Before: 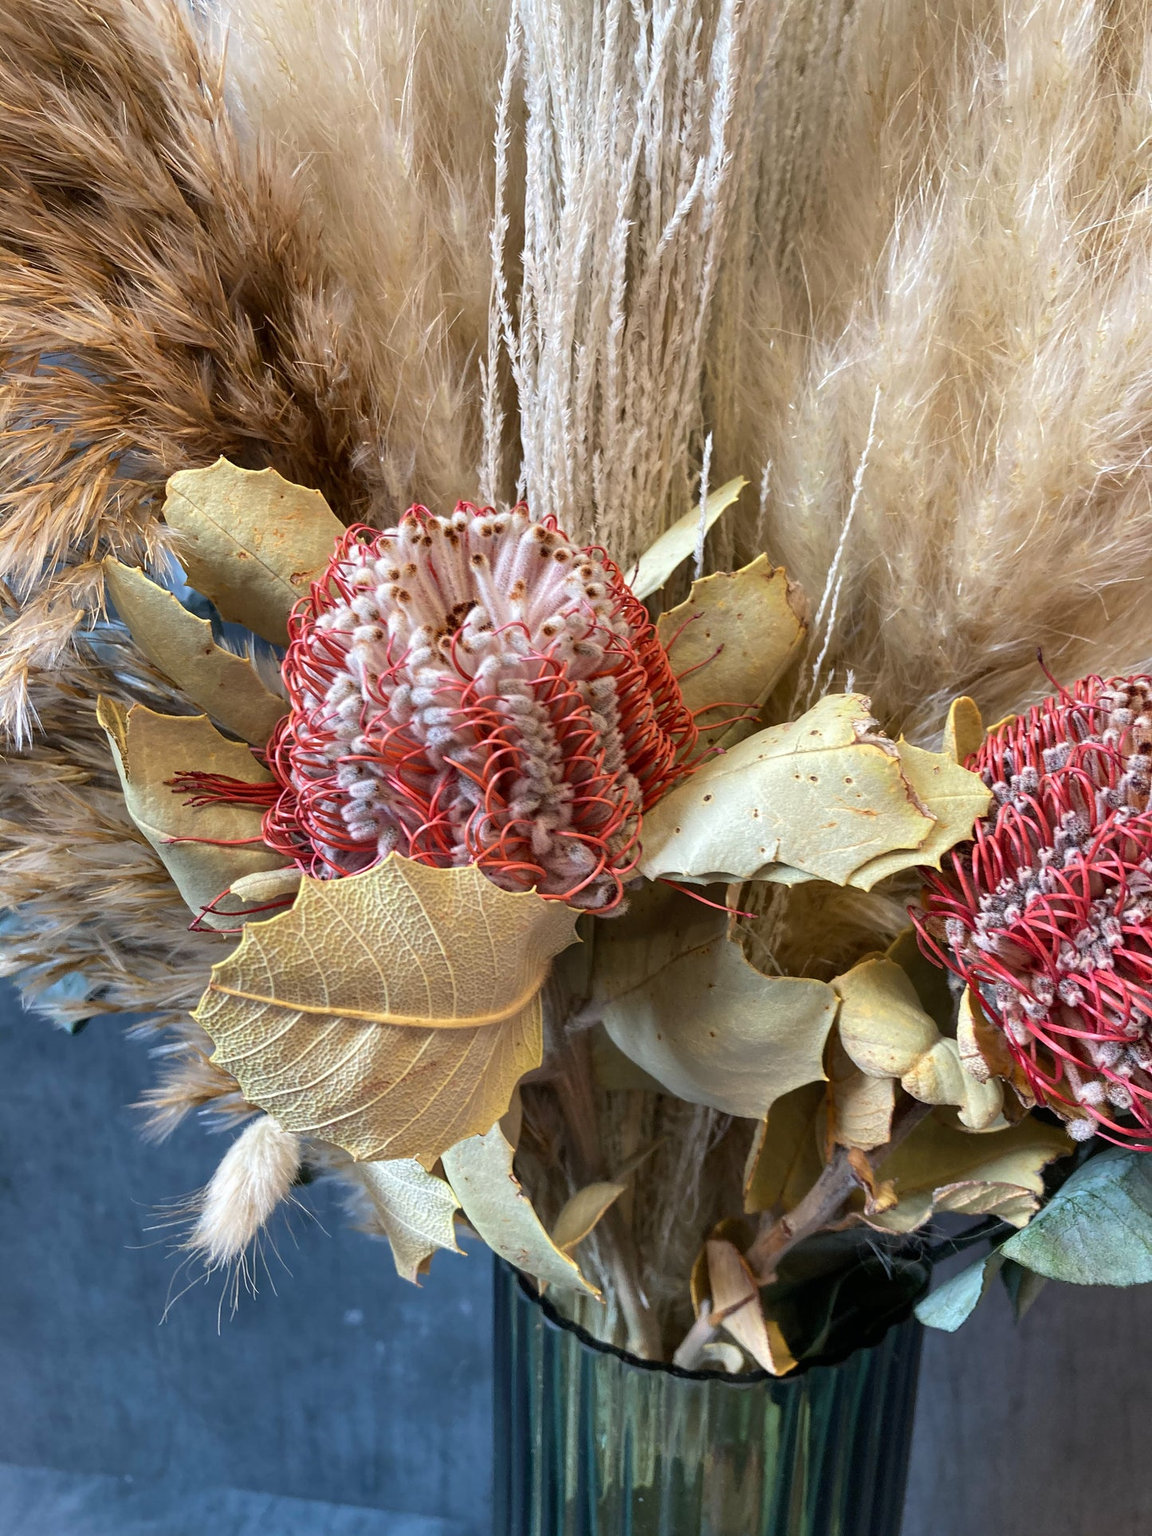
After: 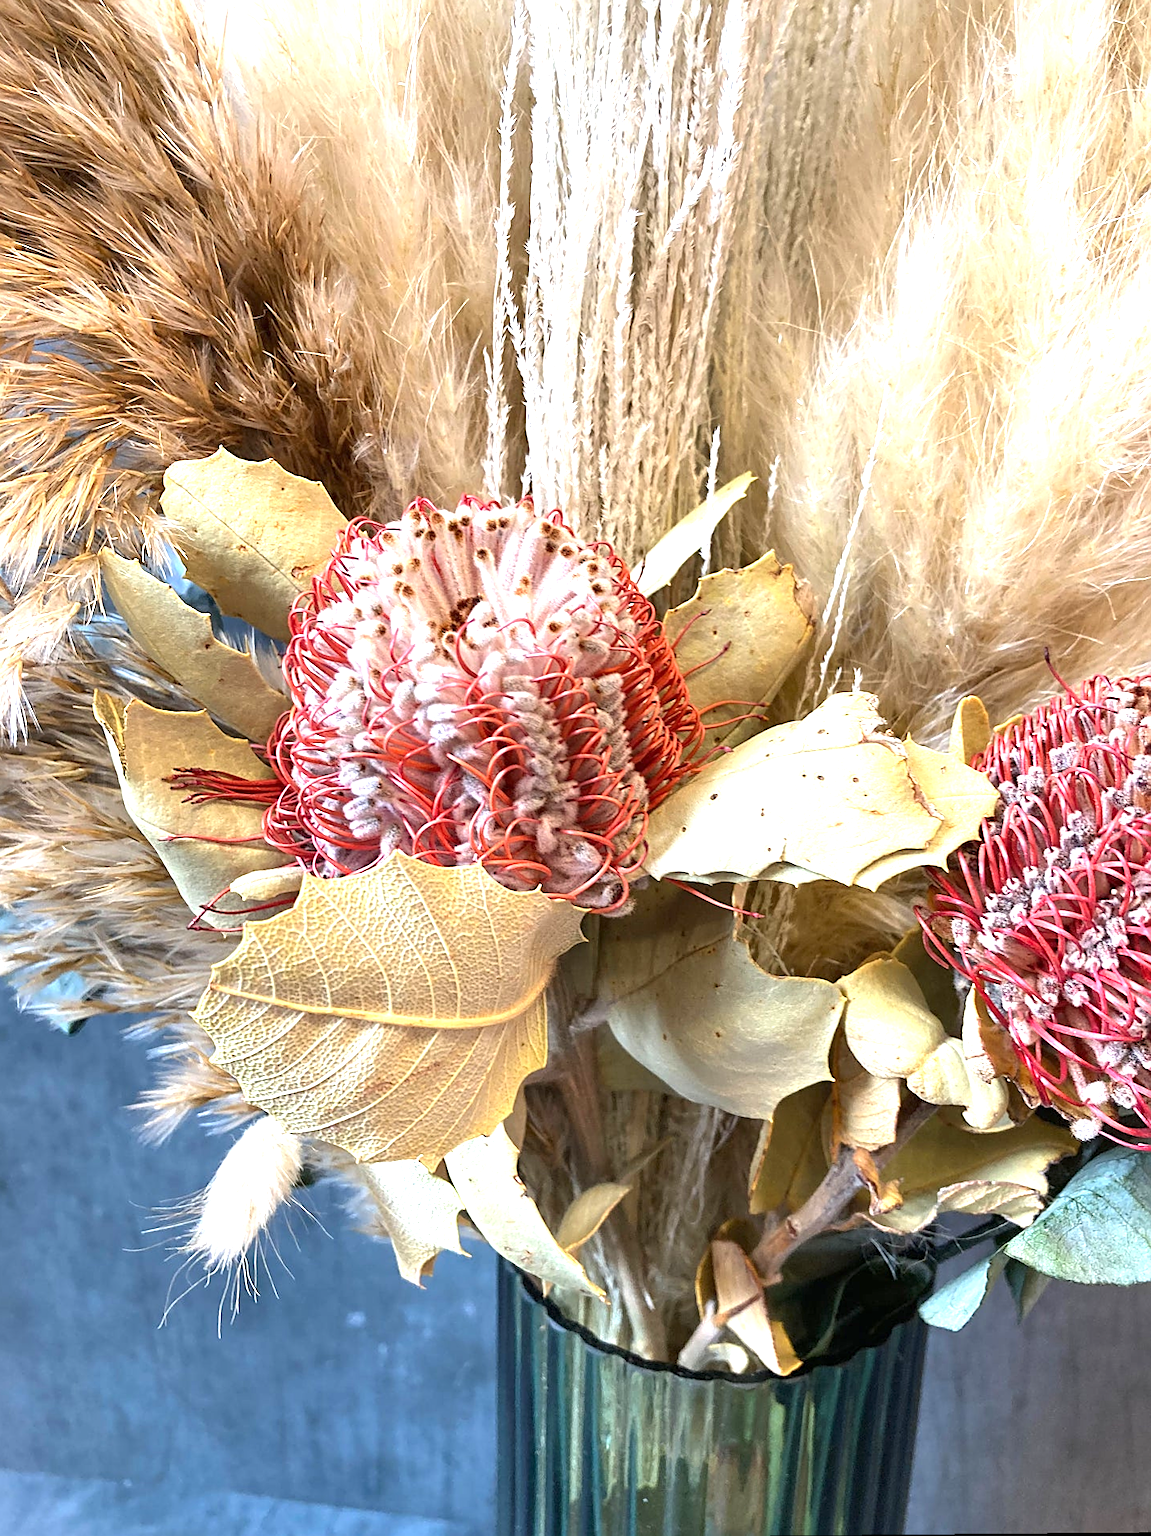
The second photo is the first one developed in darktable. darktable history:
exposure: black level correction 0, exposure 1.1 EV, compensate exposure bias true, compensate highlight preservation false
rotate and perspective: rotation 0.174°, lens shift (vertical) 0.013, lens shift (horizontal) 0.019, shear 0.001, automatic cropping original format, crop left 0.007, crop right 0.991, crop top 0.016, crop bottom 0.997
sharpen: on, module defaults
